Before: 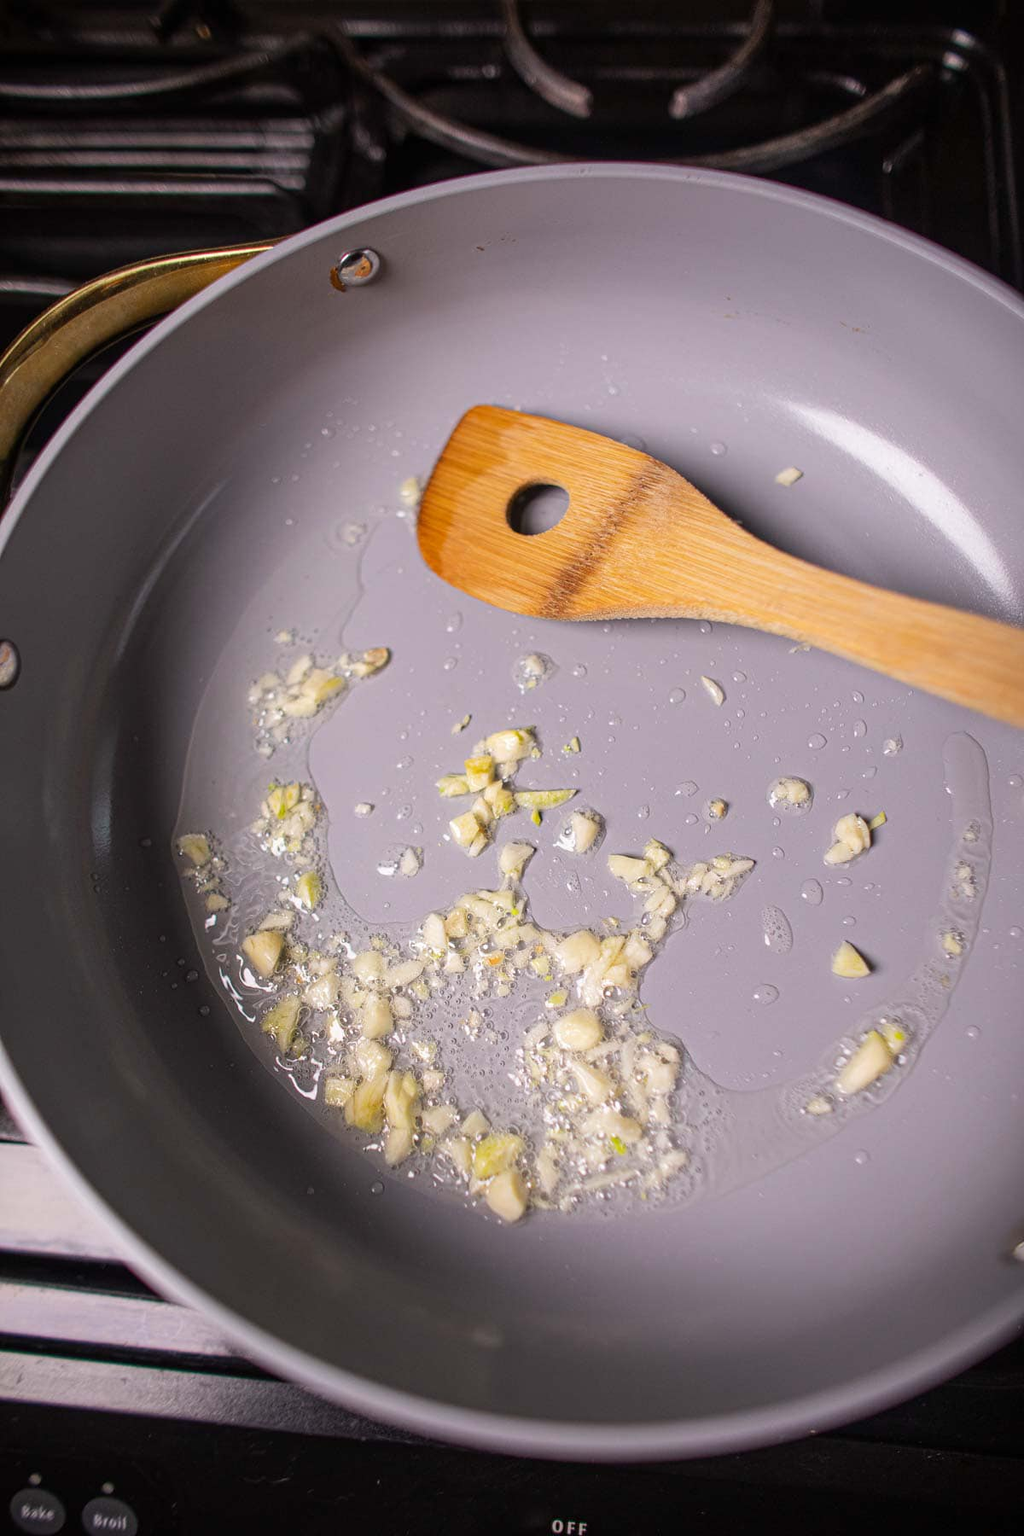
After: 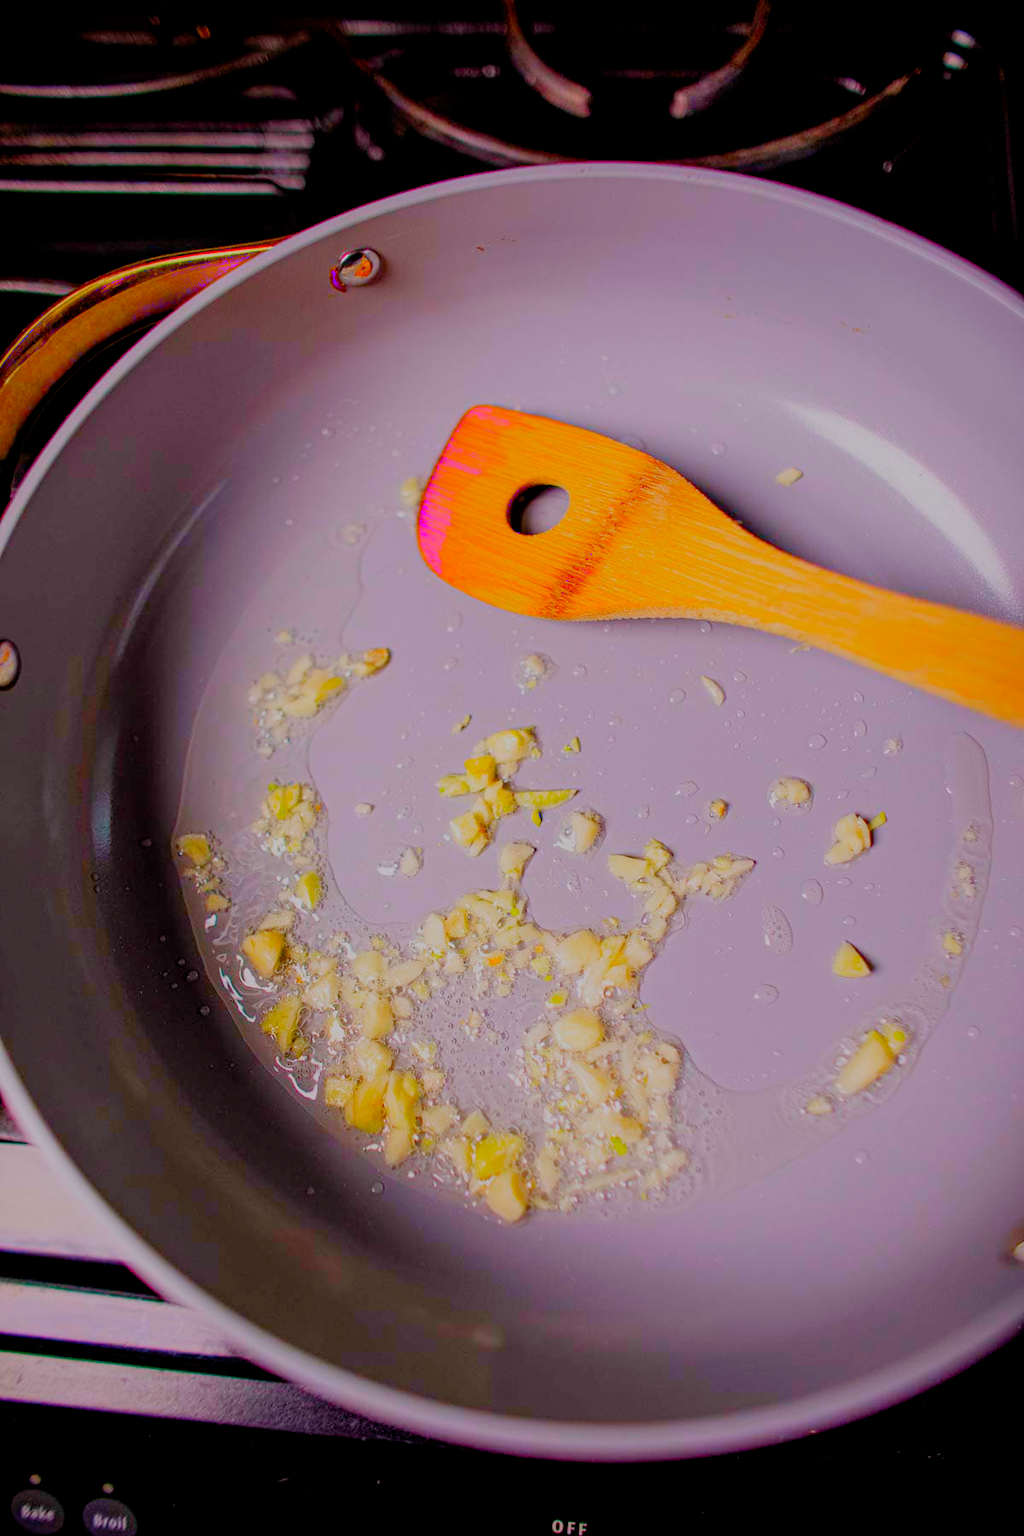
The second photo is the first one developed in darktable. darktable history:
filmic rgb: middle gray luminance 3.48%, black relative exposure -5.95 EV, white relative exposure 6.35 EV, dynamic range scaling 21.95%, target black luminance 0%, hardness 2.31, latitude 46.39%, contrast 0.792, highlights saturation mix 98.99%, shadows ↔ highlights balance 0.189%, preserve chrominance no, color science v4 (2020), iterations of high-quality reconstruction 0, contrast in shadows soft
